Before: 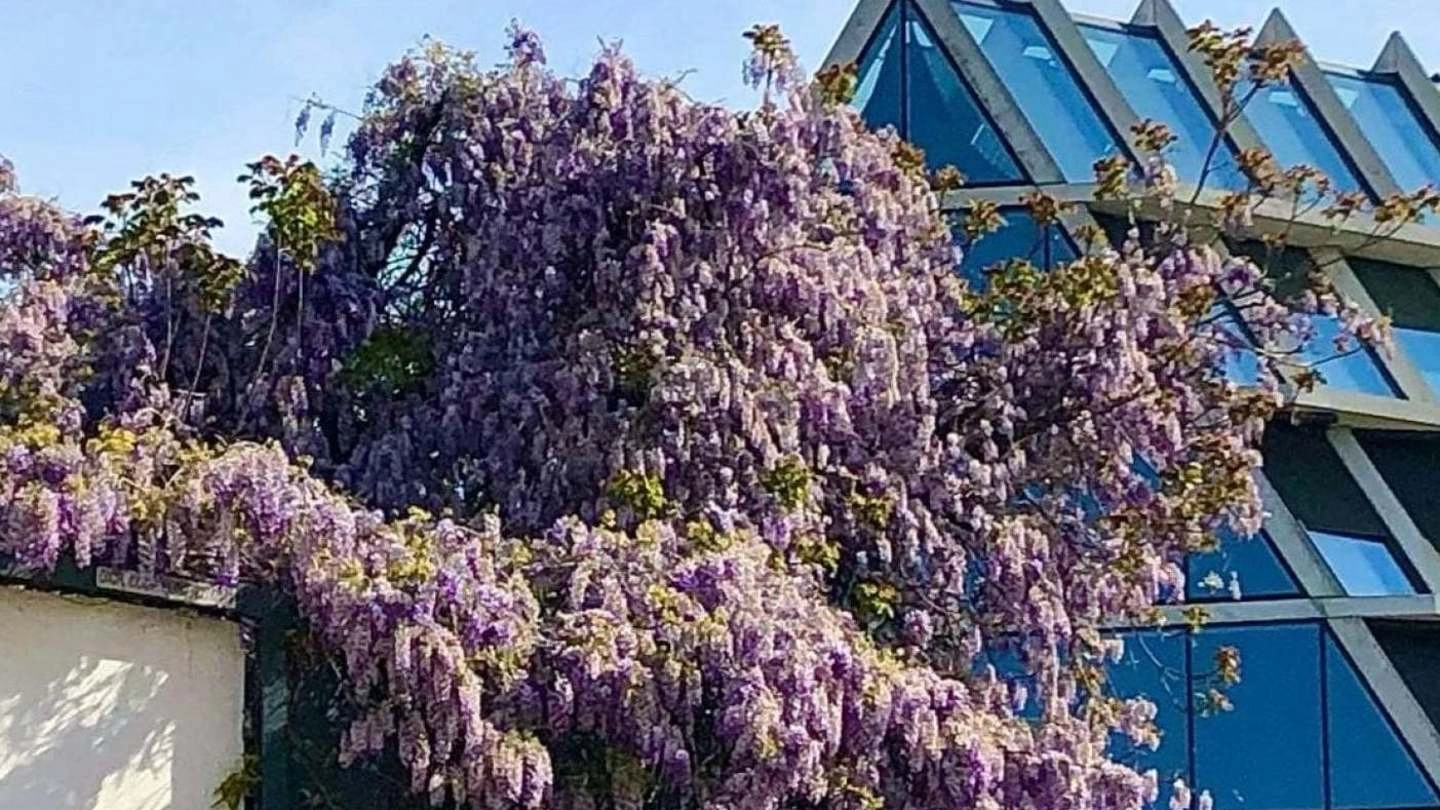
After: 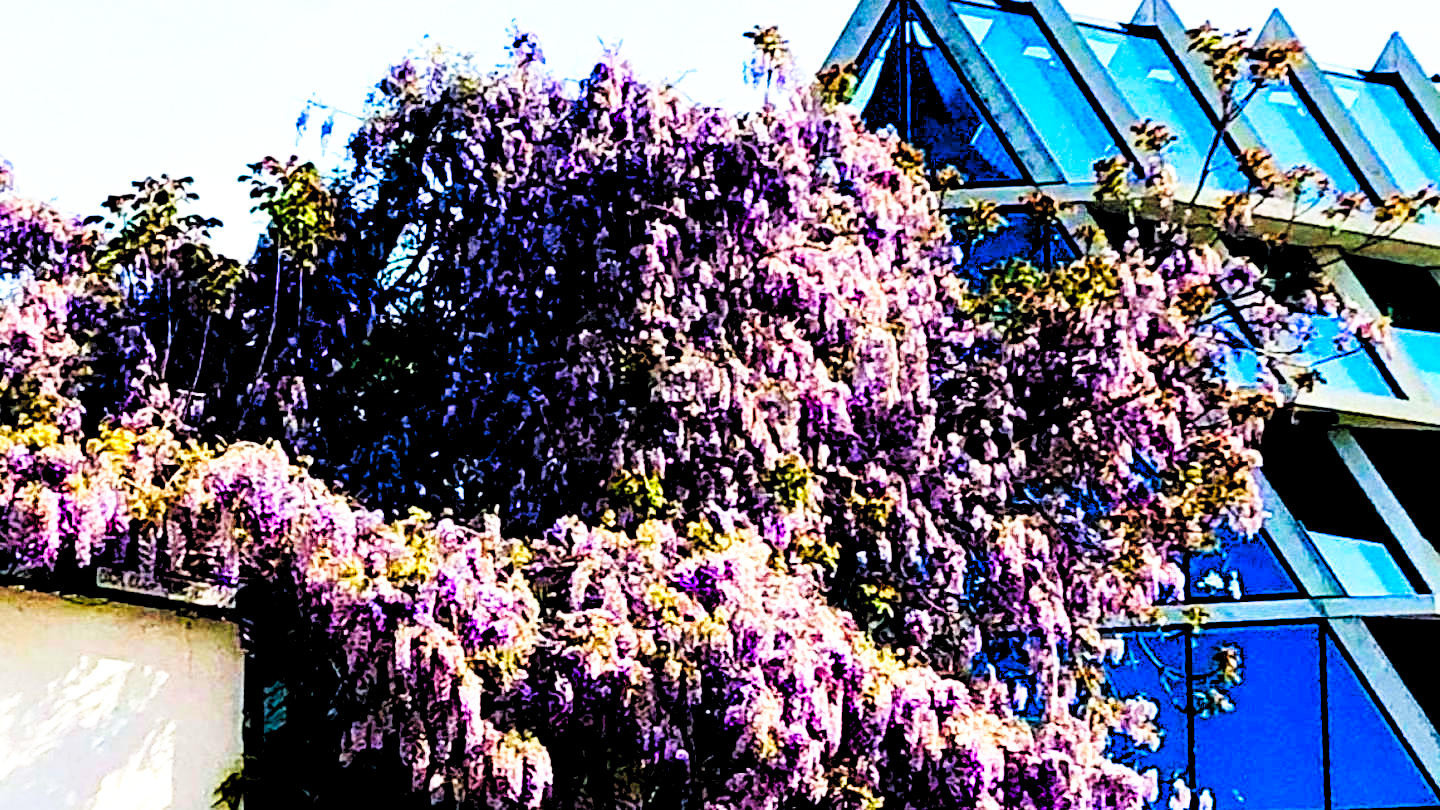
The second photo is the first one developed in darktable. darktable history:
levels: levels [0.072, 0.414, 0.976]
tone curve: curves: ch0 [(0, 0) (0.003, 0.005) (0.011, 0.008) (0.025, 0.01) (0.044, 0.014) (0.069, 0.017) (0.1, 0.022) (0.136, 0.028) (0.177, 0.037) (0.224, 0.049) (0.277, 0.091) (0.335, 0.168) (0.399, 0.292) (0.468, 0.463) (0.543, 0.637) (0.623, 0.792) (0.709, 0.903) (0.801, 0.963) (0.898, 0.985) (1, 1)], preserve colors none
